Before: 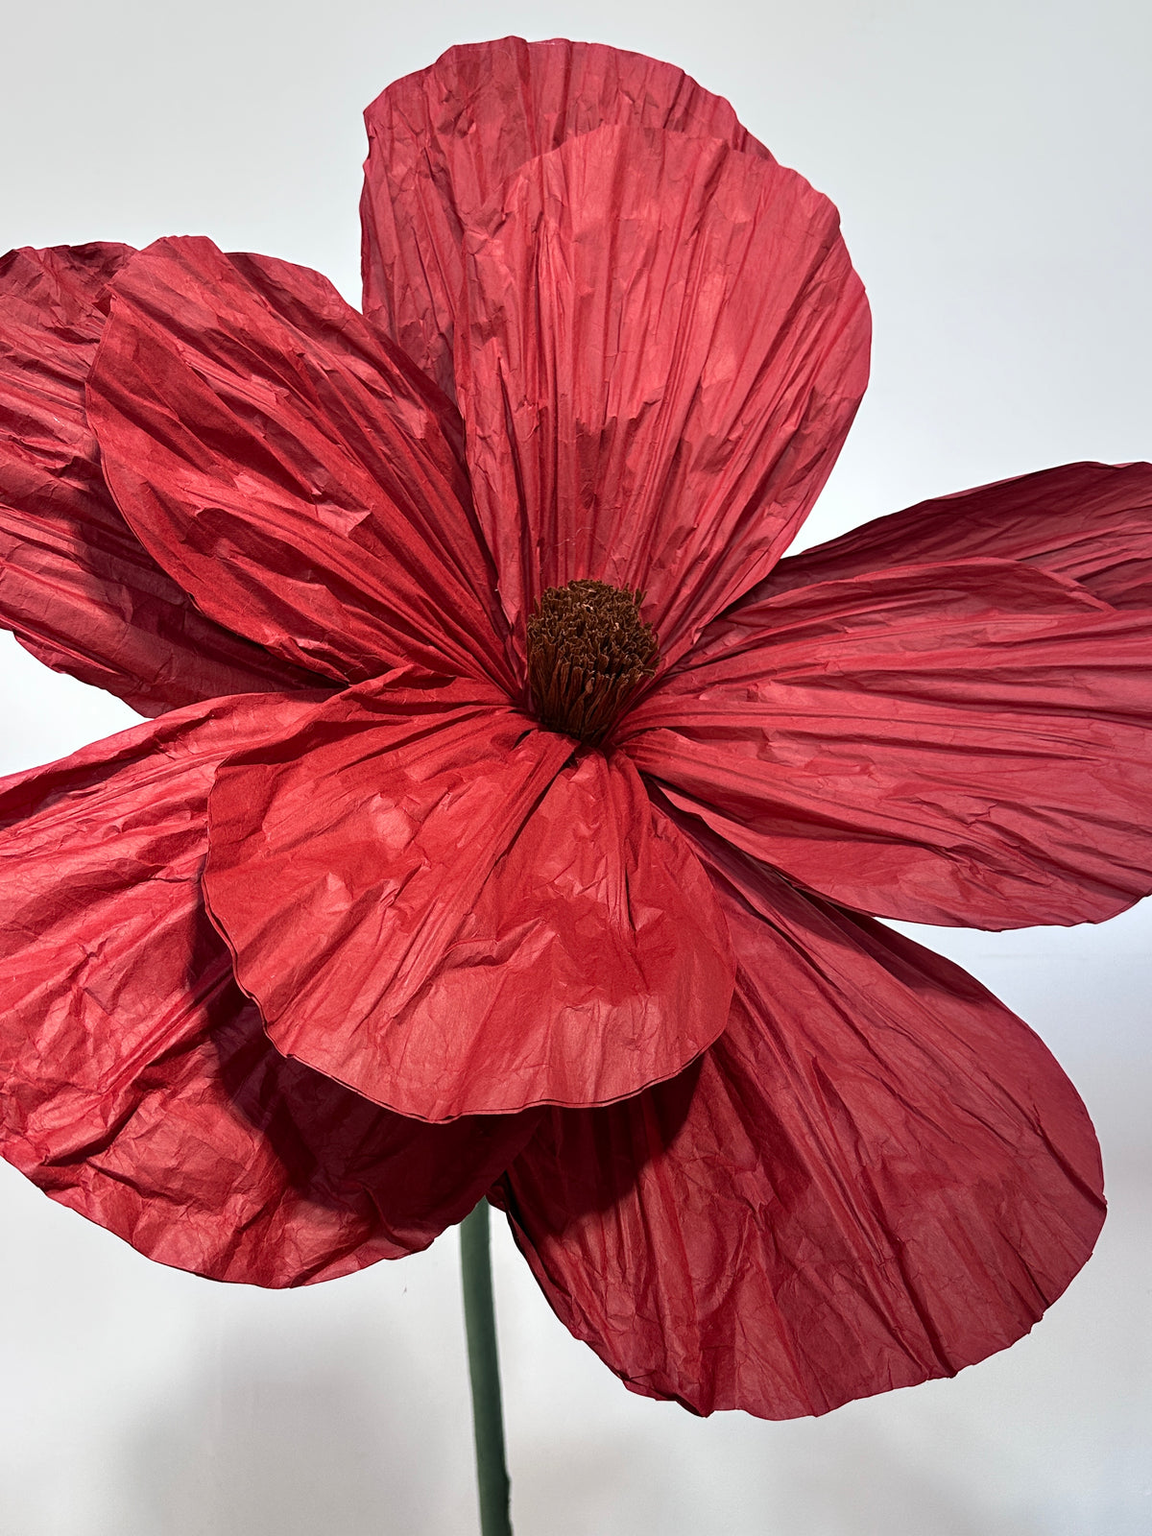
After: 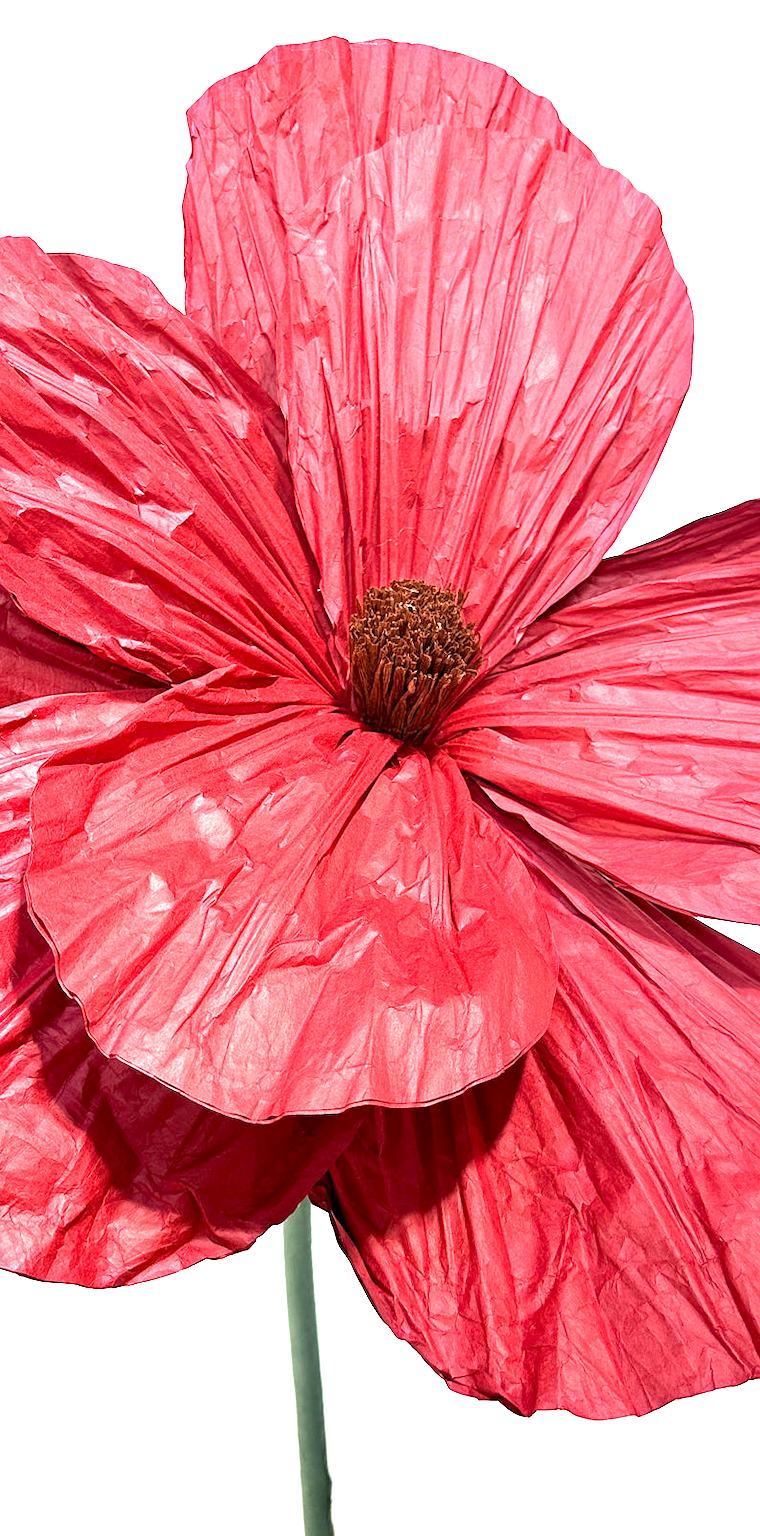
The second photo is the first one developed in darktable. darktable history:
exposure: black level correction 0.001, exposure 1.996 EV, compensate highlight preservation false
crop: left 15.425%, right 17.927%
